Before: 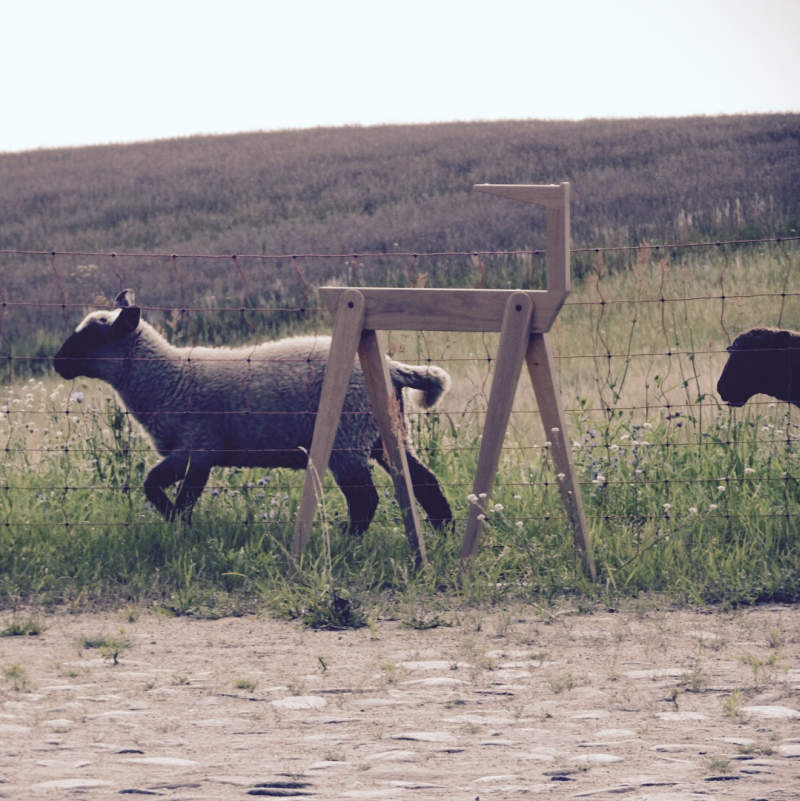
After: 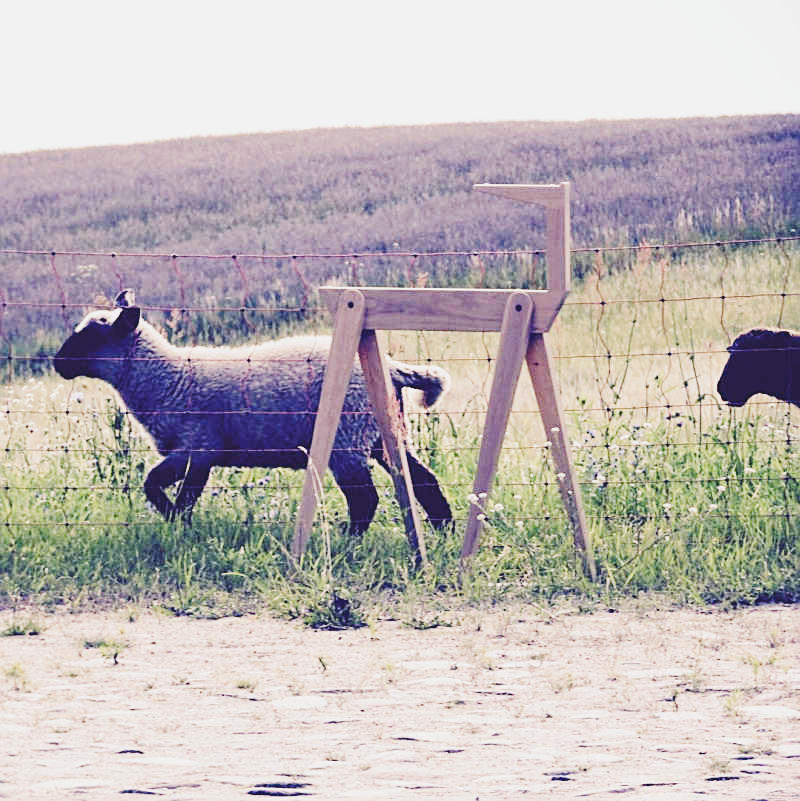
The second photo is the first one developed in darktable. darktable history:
contrast brightness saturation: contrast -0.098, brightness 0.052, saturation 0.077
sharpen: on, module defaults
base curve: curves: ch0 [(0, 0) (0, 0) (0.002, 0.001) (0.008, 0.003) (0.019, 0.011) (0.037, 0.037) (0.064, 0.11) (0.102, 0.232) (0.152, 0.379) (0.216, 0.524) (0.296, 0.665) (0.394, 0.789) (0.512, 0.881) (0.651, 0.945) (0.813, 0.986) (1, 1)], preserve colors none
